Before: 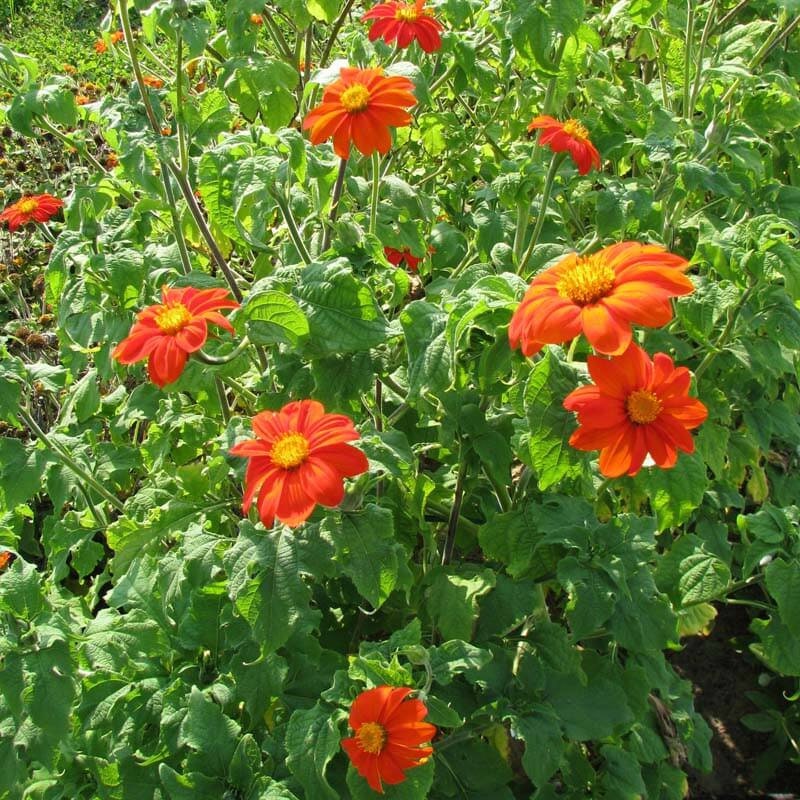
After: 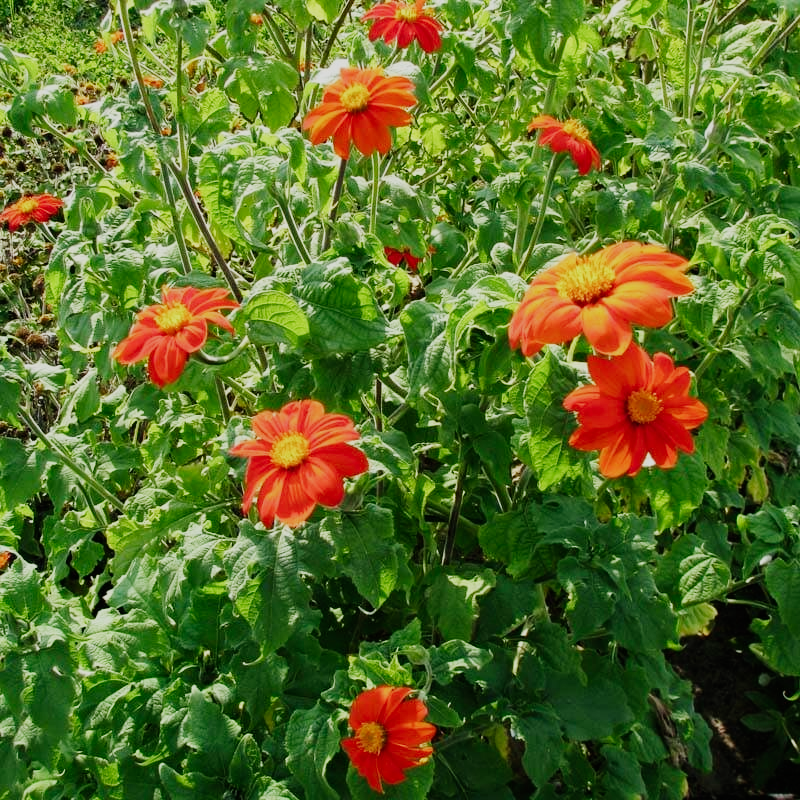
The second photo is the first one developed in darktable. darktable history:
tone equalizer: on, module defaults
sigmoid: skew -0.2, preserve hue 0%, red attenuation 0.1, red rotation 0.035, green attenuation 0.1, green rotation -0.017, blue attenuation 0.15, blue rotation -0.052, base primaries Rec2020
